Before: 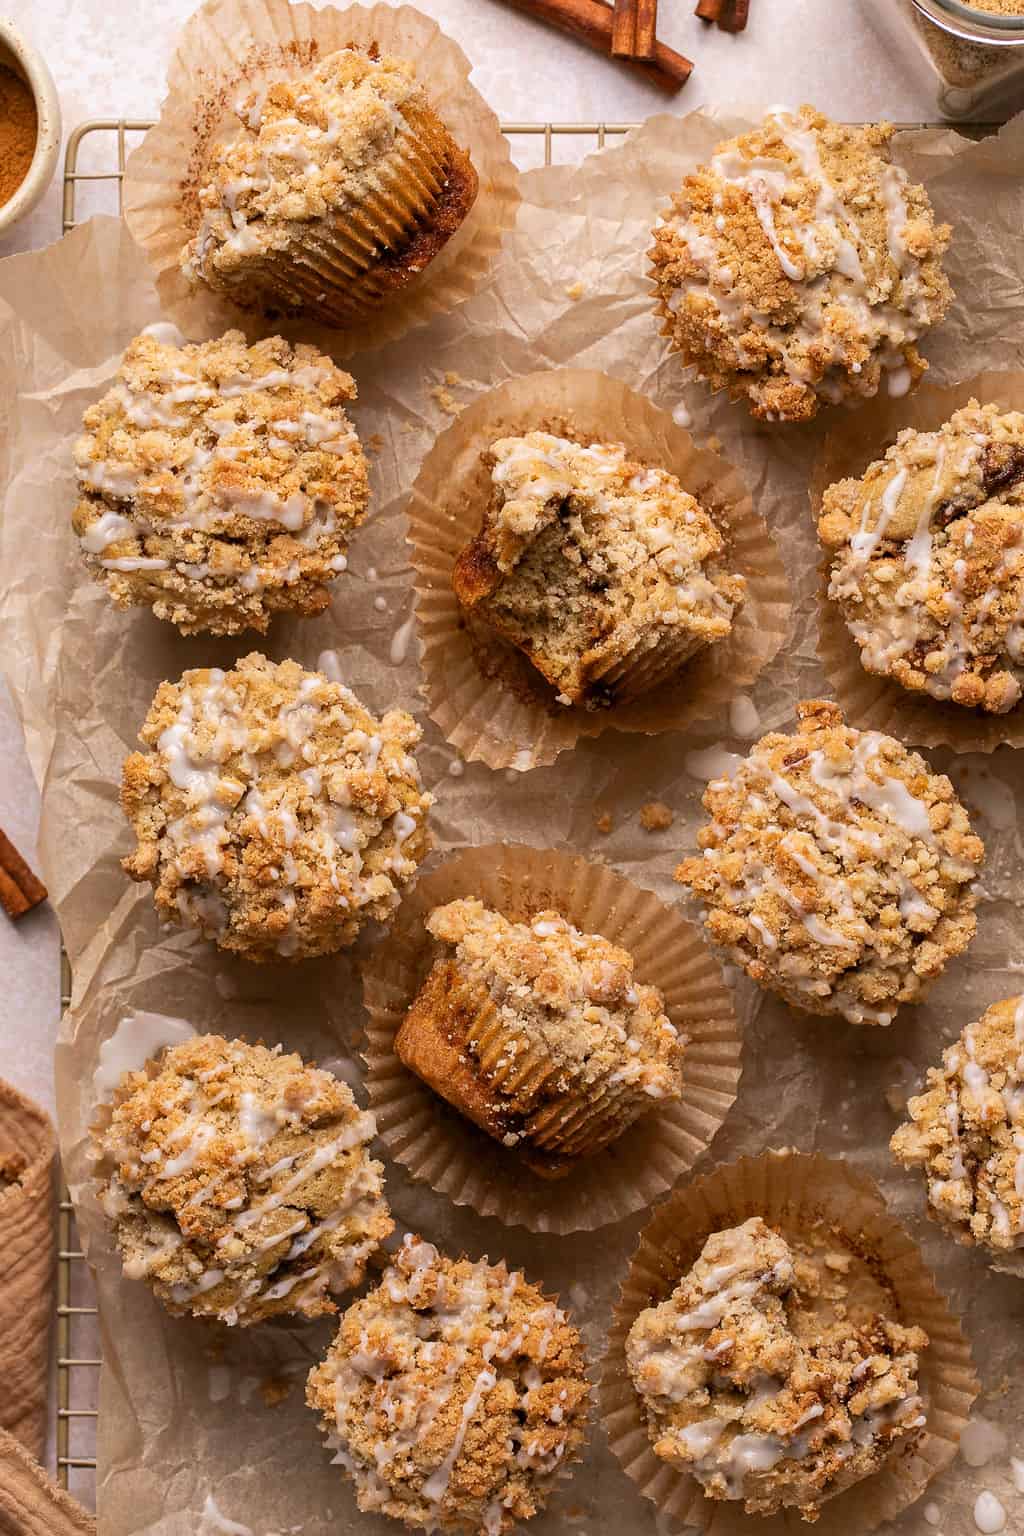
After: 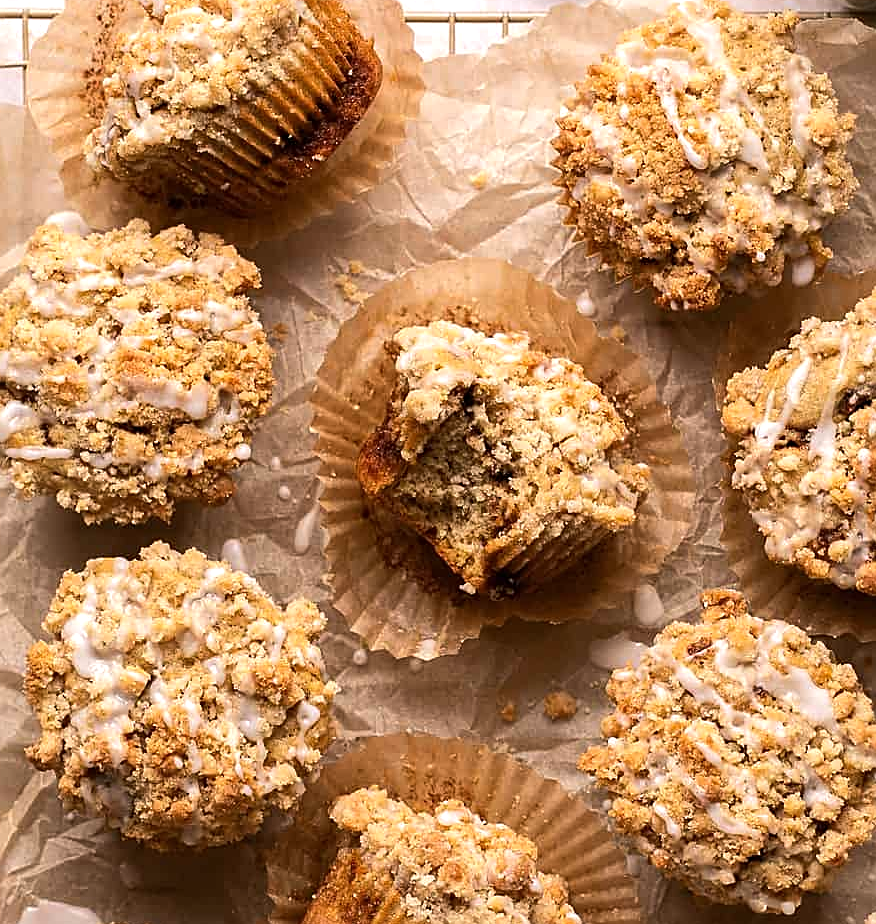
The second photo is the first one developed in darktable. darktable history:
crop and rotate: left 9.375%, top 7.233%, right 4.995%, bottom 32.563%
tone equalizer: -8 EV -0.38 EV, -7 EV -0.395 EV, -6 EV -0.306 EV, -5 EV -0.199 EV, -3 EV 0.232 EV, -2 EV 0.345 EV, -1 EV 0.381 EV, +0 EV 0.412 EV, edges refinement/feathering 500, mask exposure compensation -1.57 EV, preserve details no
sharpen: on, module defaults
